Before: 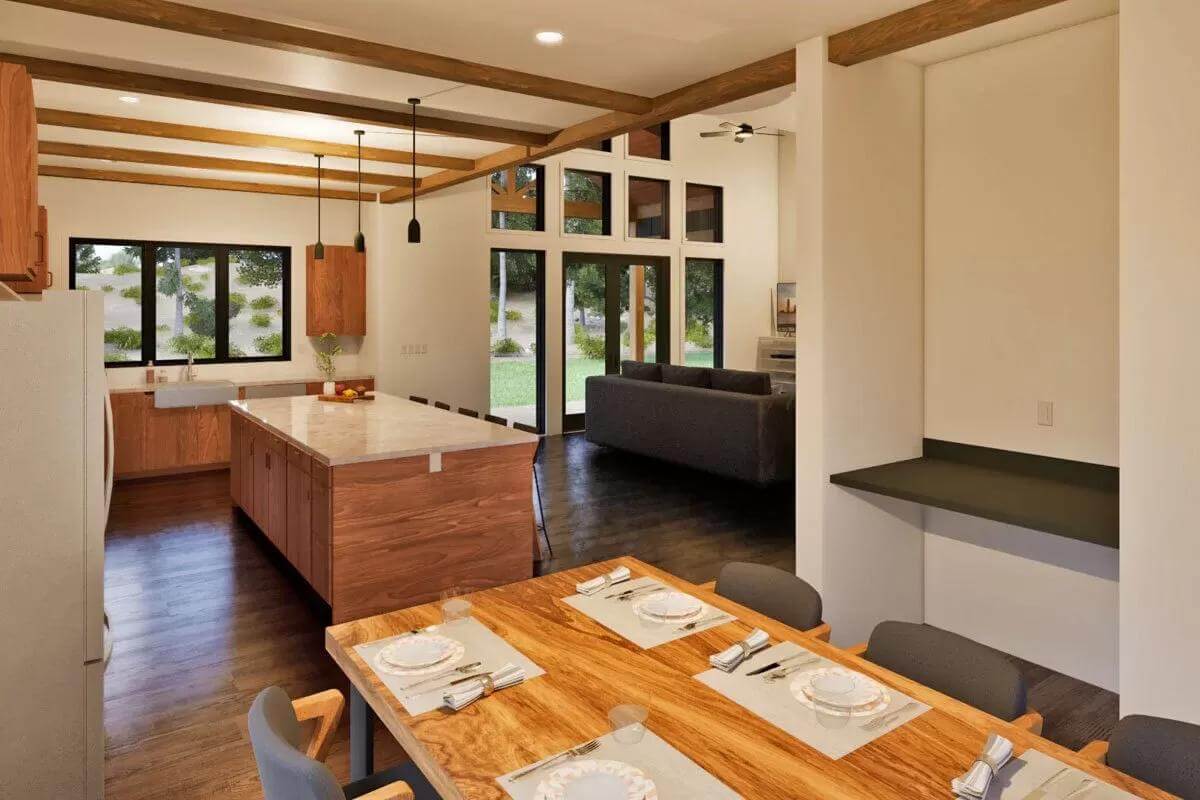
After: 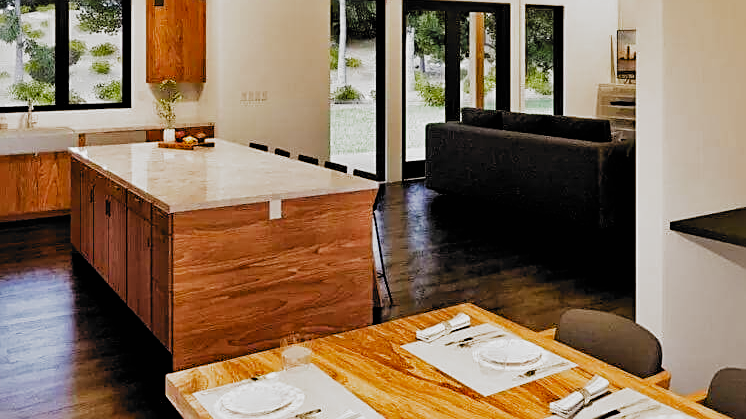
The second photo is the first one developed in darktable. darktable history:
sharpen: on, module defaults
filmic rgb: black relative exposure -5.09 EV, white relative exposure 3.96 EV, hardness 2.9, contrast 1.297, highlights saturation mix -31.23%, add noise in highlights 0.001, preserve chrominance no, color science v3 (2019), use custom middle-gray values true, contrast in highlights soft
crop: left 13.345%, top 31.636%, right 24.429%, bottom 15.944%
exposure: exposure 0.194 EV, compensate highlight preservation false
